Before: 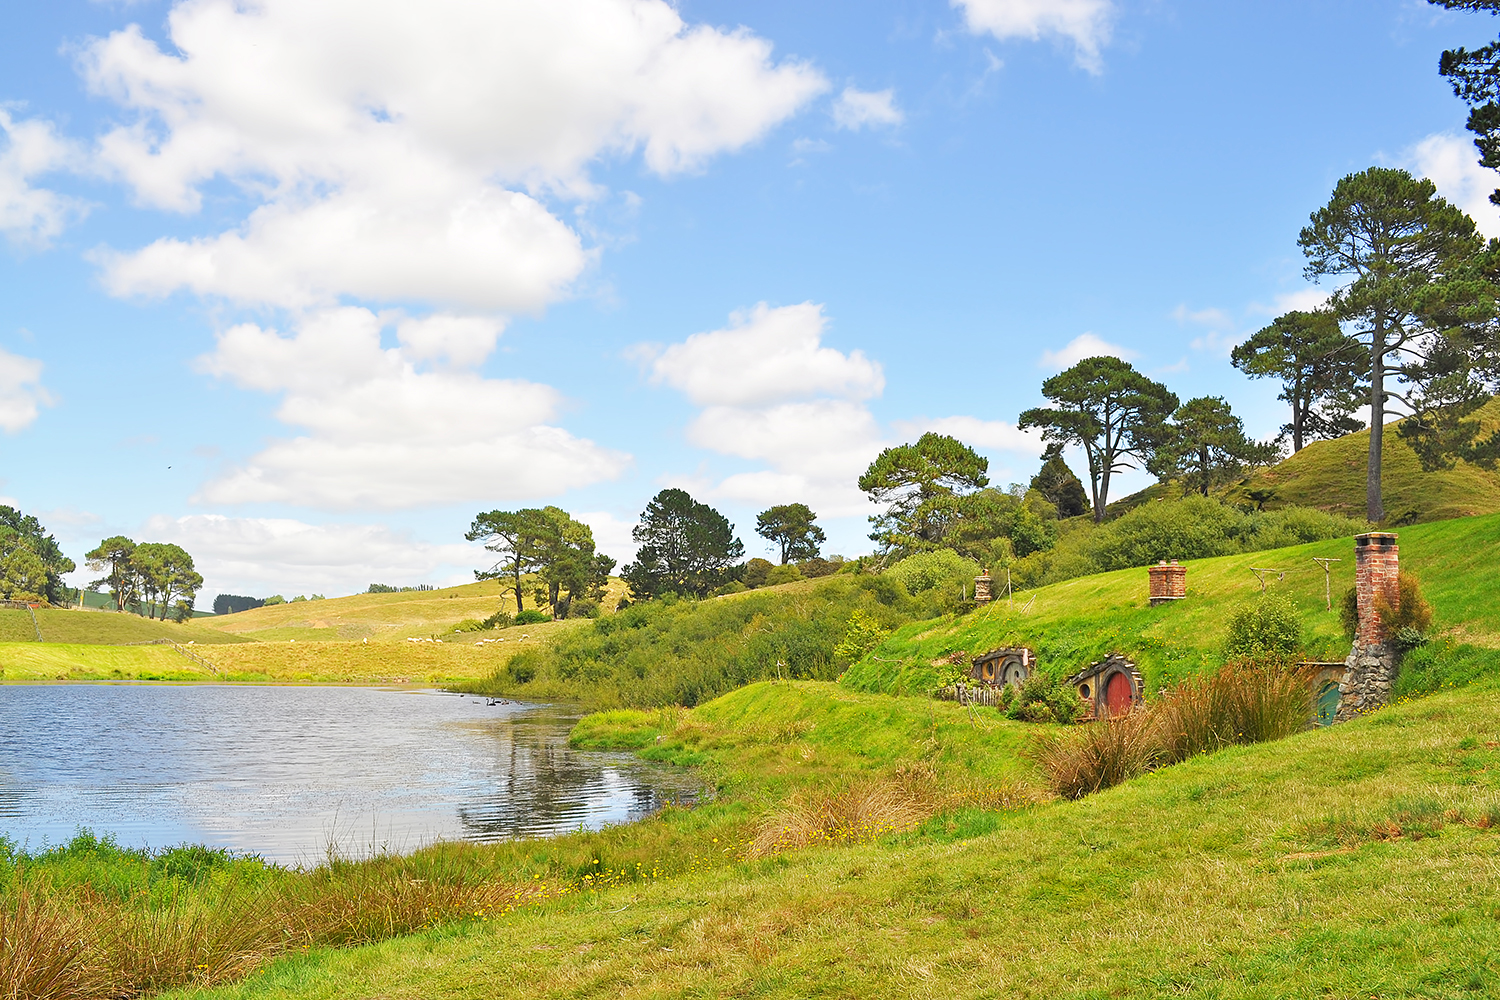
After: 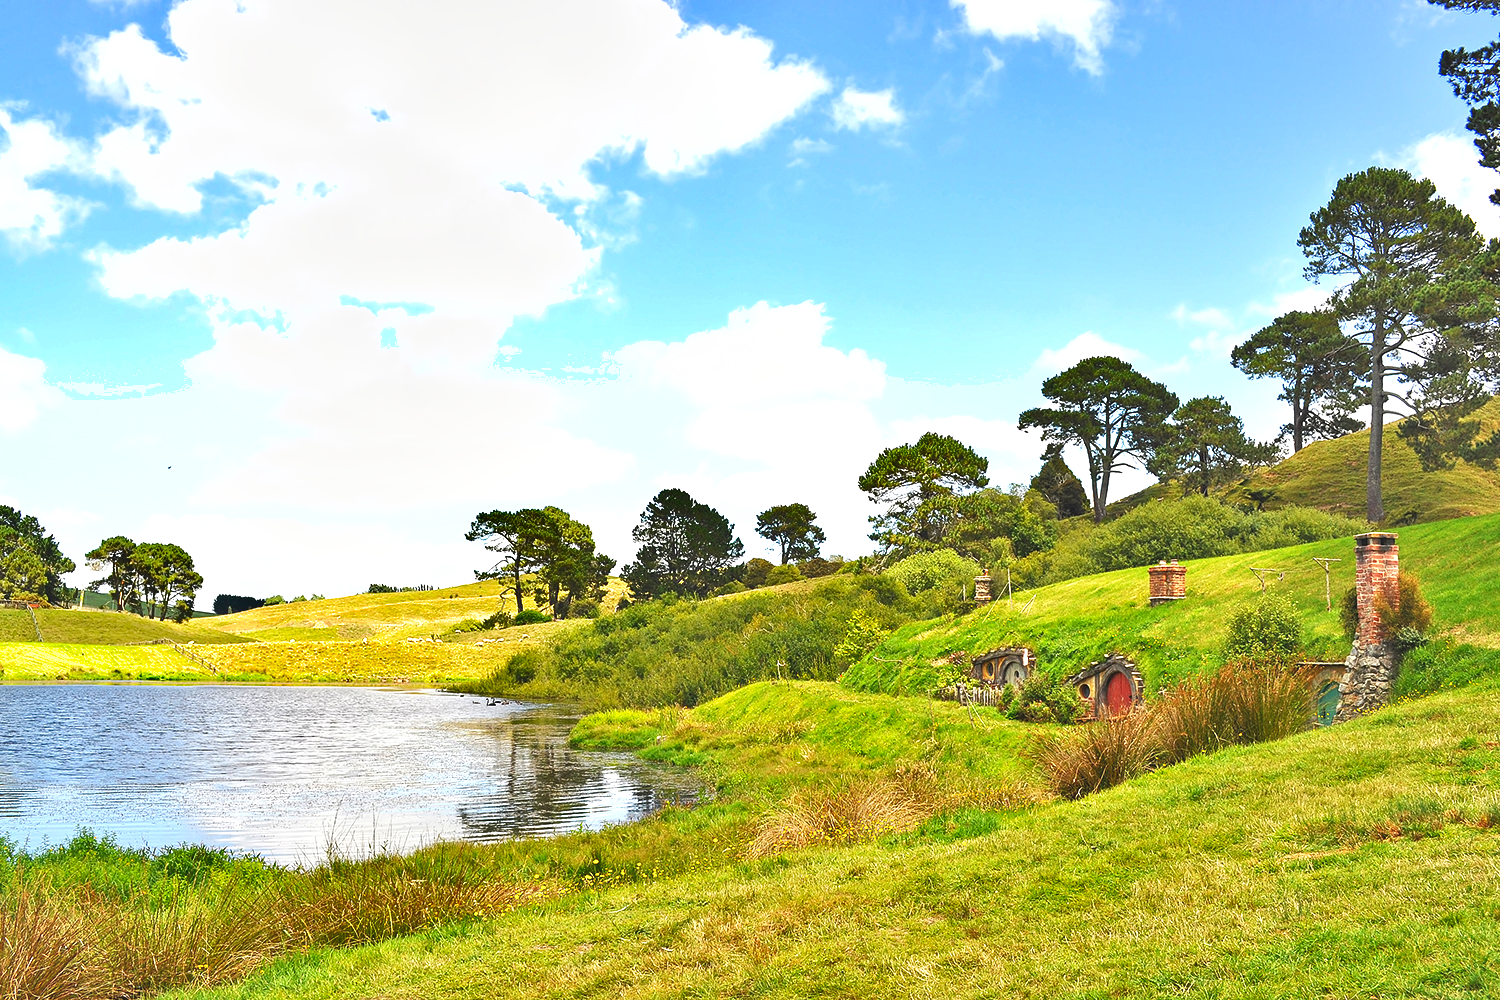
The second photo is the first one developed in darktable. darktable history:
shadows and highlights: shadows 43.71, white point adjustment -1.46, soften with gaussian
color balance: output saturation 98.5%
exposure: black level correction -0.005, exposure 0.622 EV, compensate highlight preservation false
